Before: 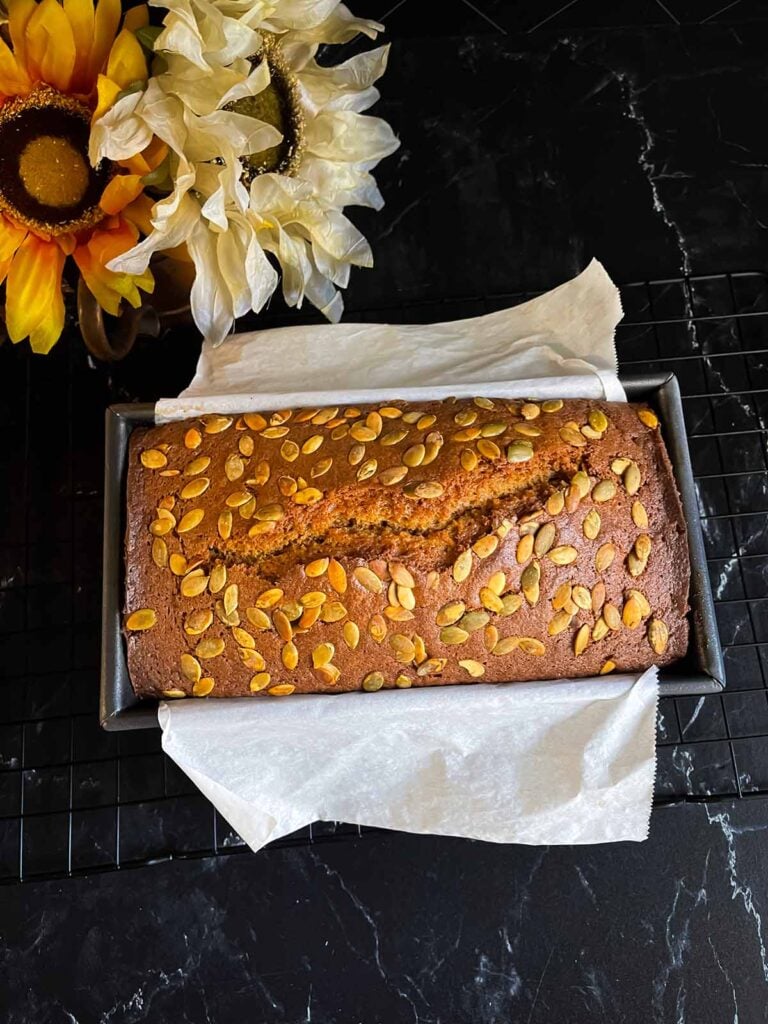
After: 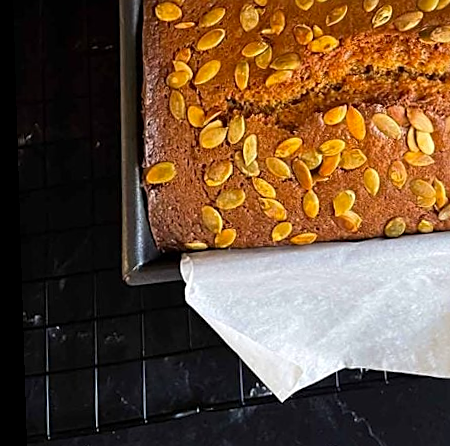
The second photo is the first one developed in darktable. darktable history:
crop: top 44.483%, right 43.593%, bottom 12.892%
rotate and perspective: rotation -1.77°, lens shift (horizontal) 0.004, automatic cropping off
color zones: curves: ch1 [(0, 0.523) (0.143, 0.545) (0.286, 0.52) (0.429, 0.506) (0.571, 0.503) (0.714, 0.503) (0.857, 0.508) (1, 0.523)]
sharpen: on, module defaults
